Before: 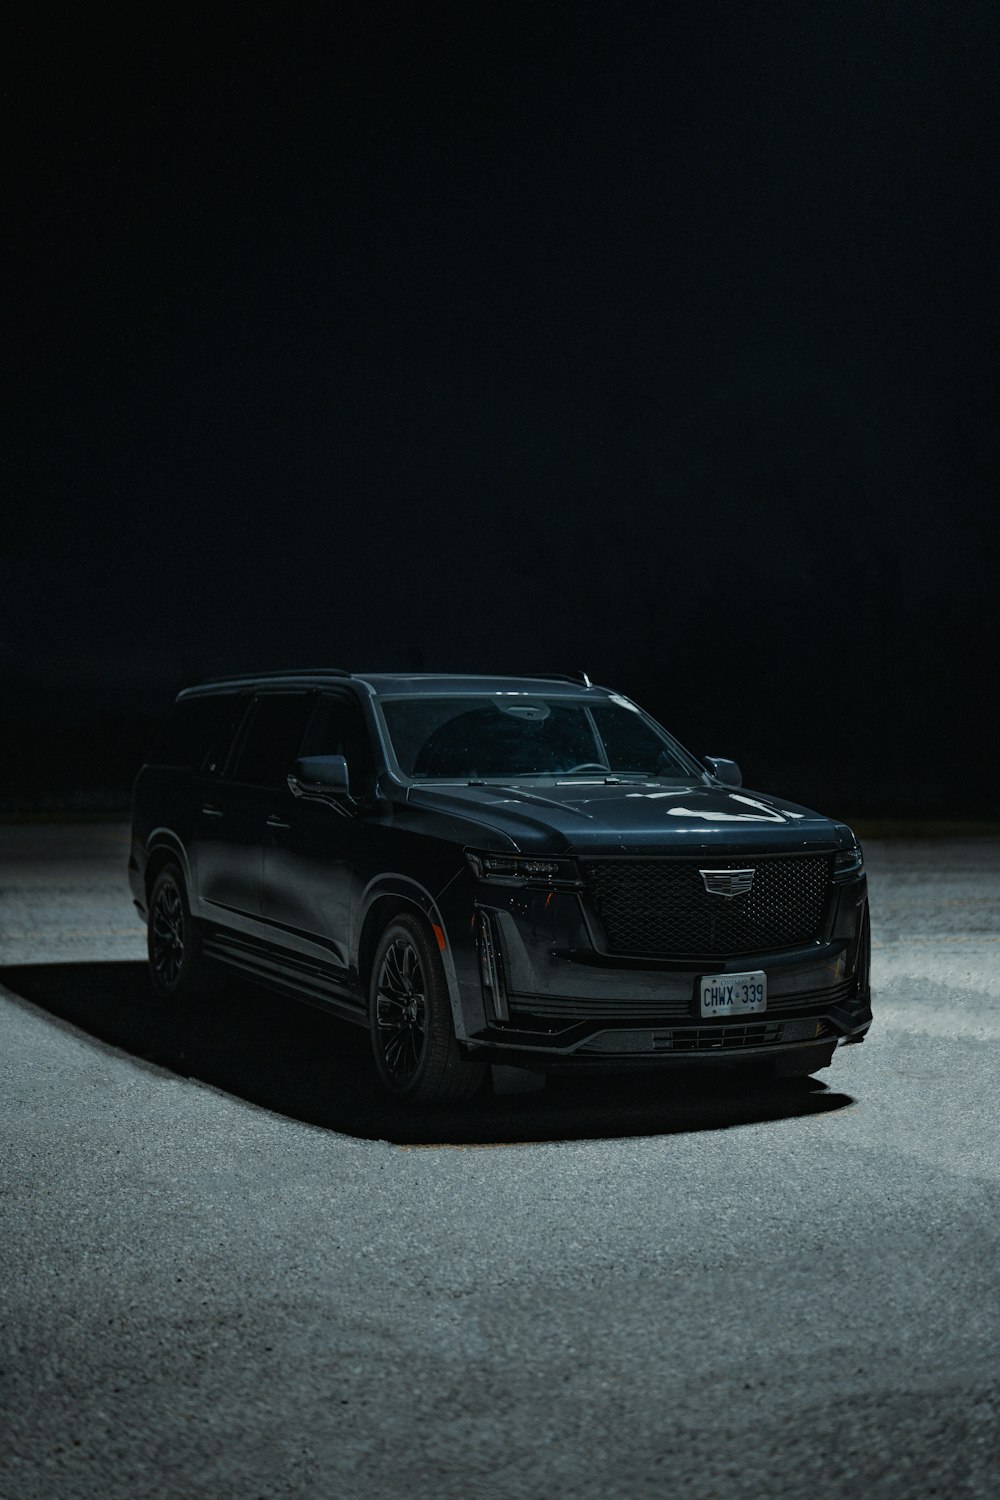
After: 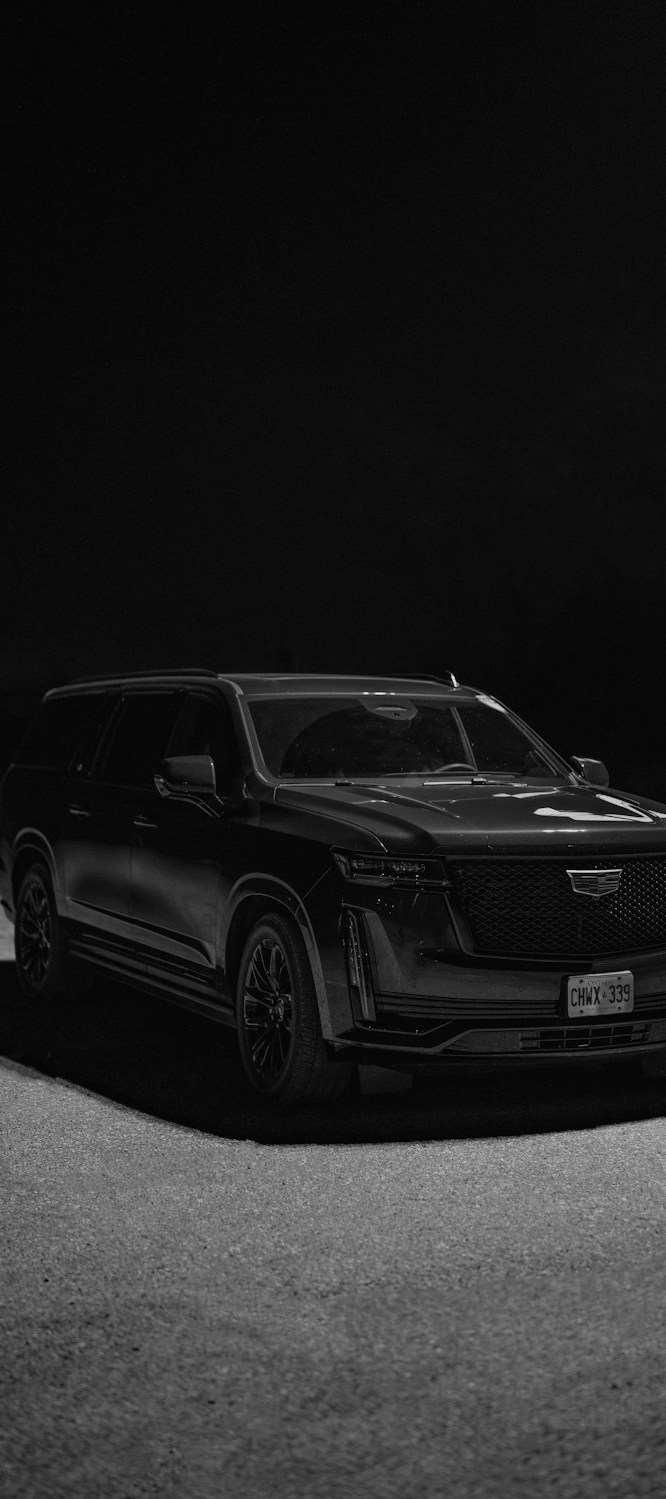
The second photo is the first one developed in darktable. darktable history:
crop and rotate: left 13.342%, right 19.991%
monochrome: on, module defaults
